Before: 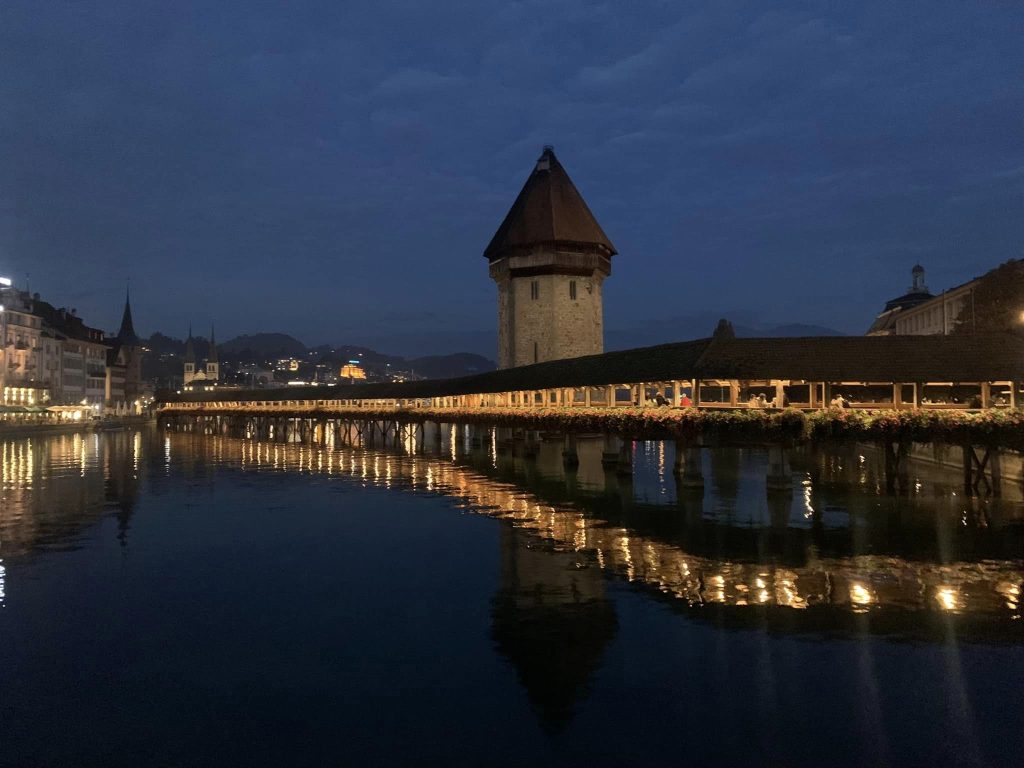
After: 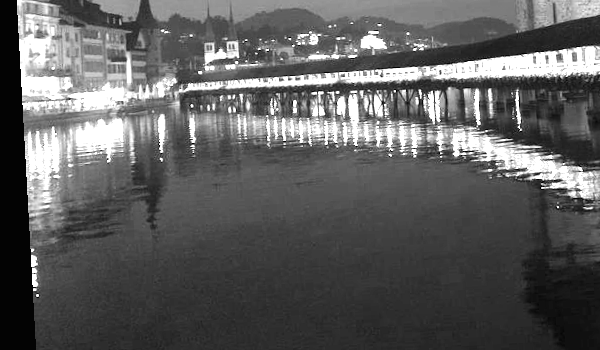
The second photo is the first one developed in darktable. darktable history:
rotate and perspective: rotation -3.18°, automatic cropping off
crop: top 44.483%, right 43.593%, bottom 12.892%
contrast brightness saturation: saturation -1
exposure: black level correction 0, exposure 2.138 EV, compensate exposure bias true, compensate highlight preservation false
tone equalizer: -8 EV -0.417 EV, -7 EV -0.389 EV, -6 EV -0.333 EV, -5 EV -0.222 EV, -3 EV 0.222 EV, -2 EV 0.333 EV, -1 EV 0.389 EV, +0 EV 0.417 EV, edges refinement/feathering 500, mask exposure compensation -1.57 EV, preserve details no
